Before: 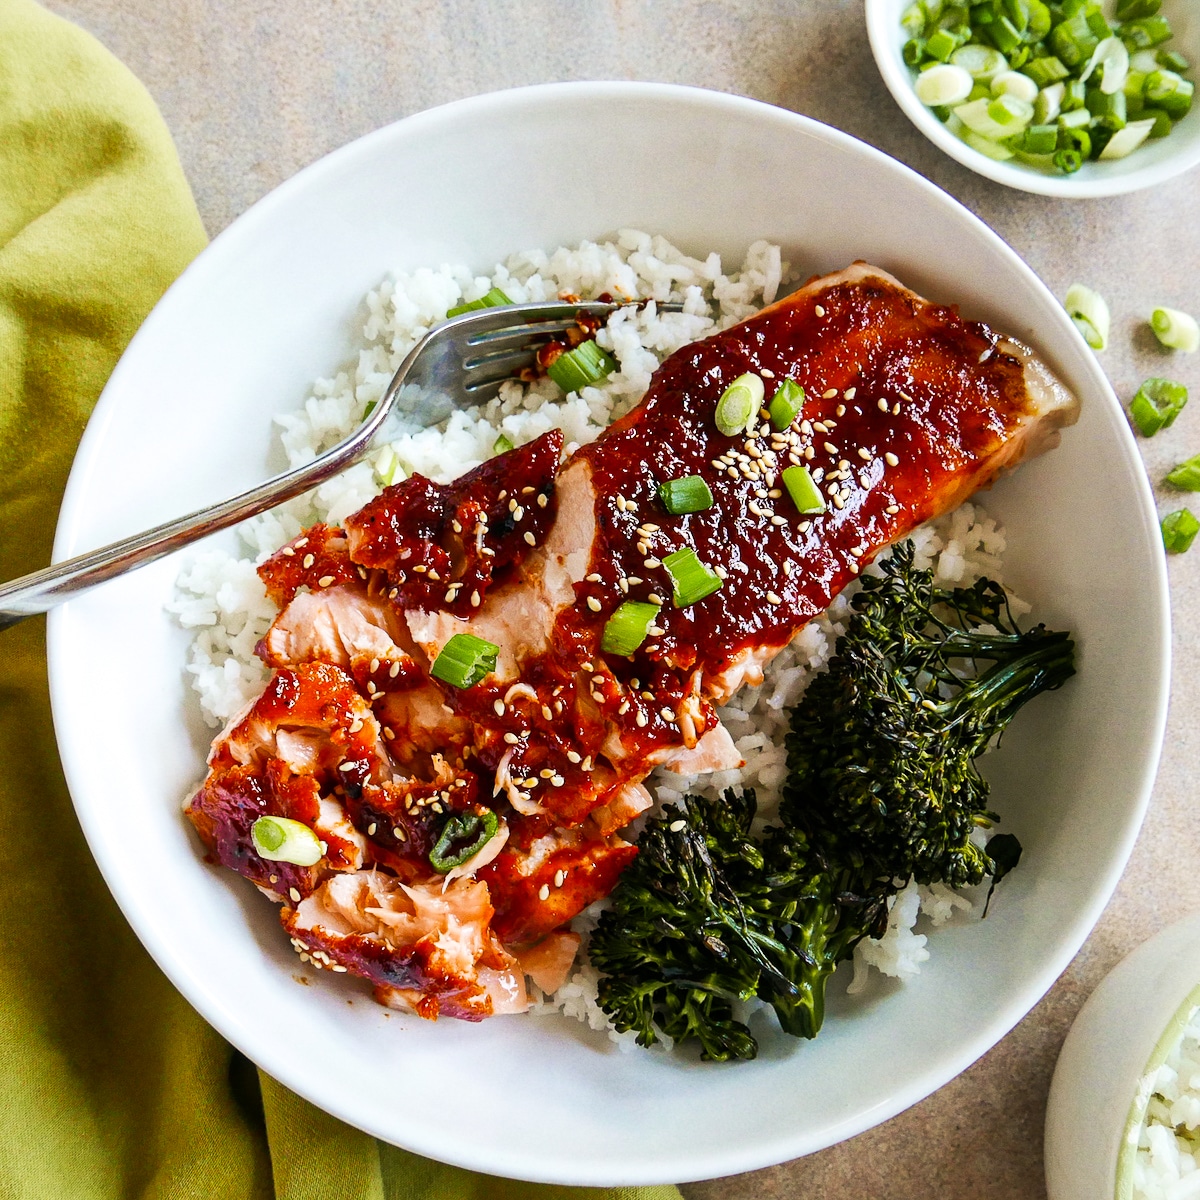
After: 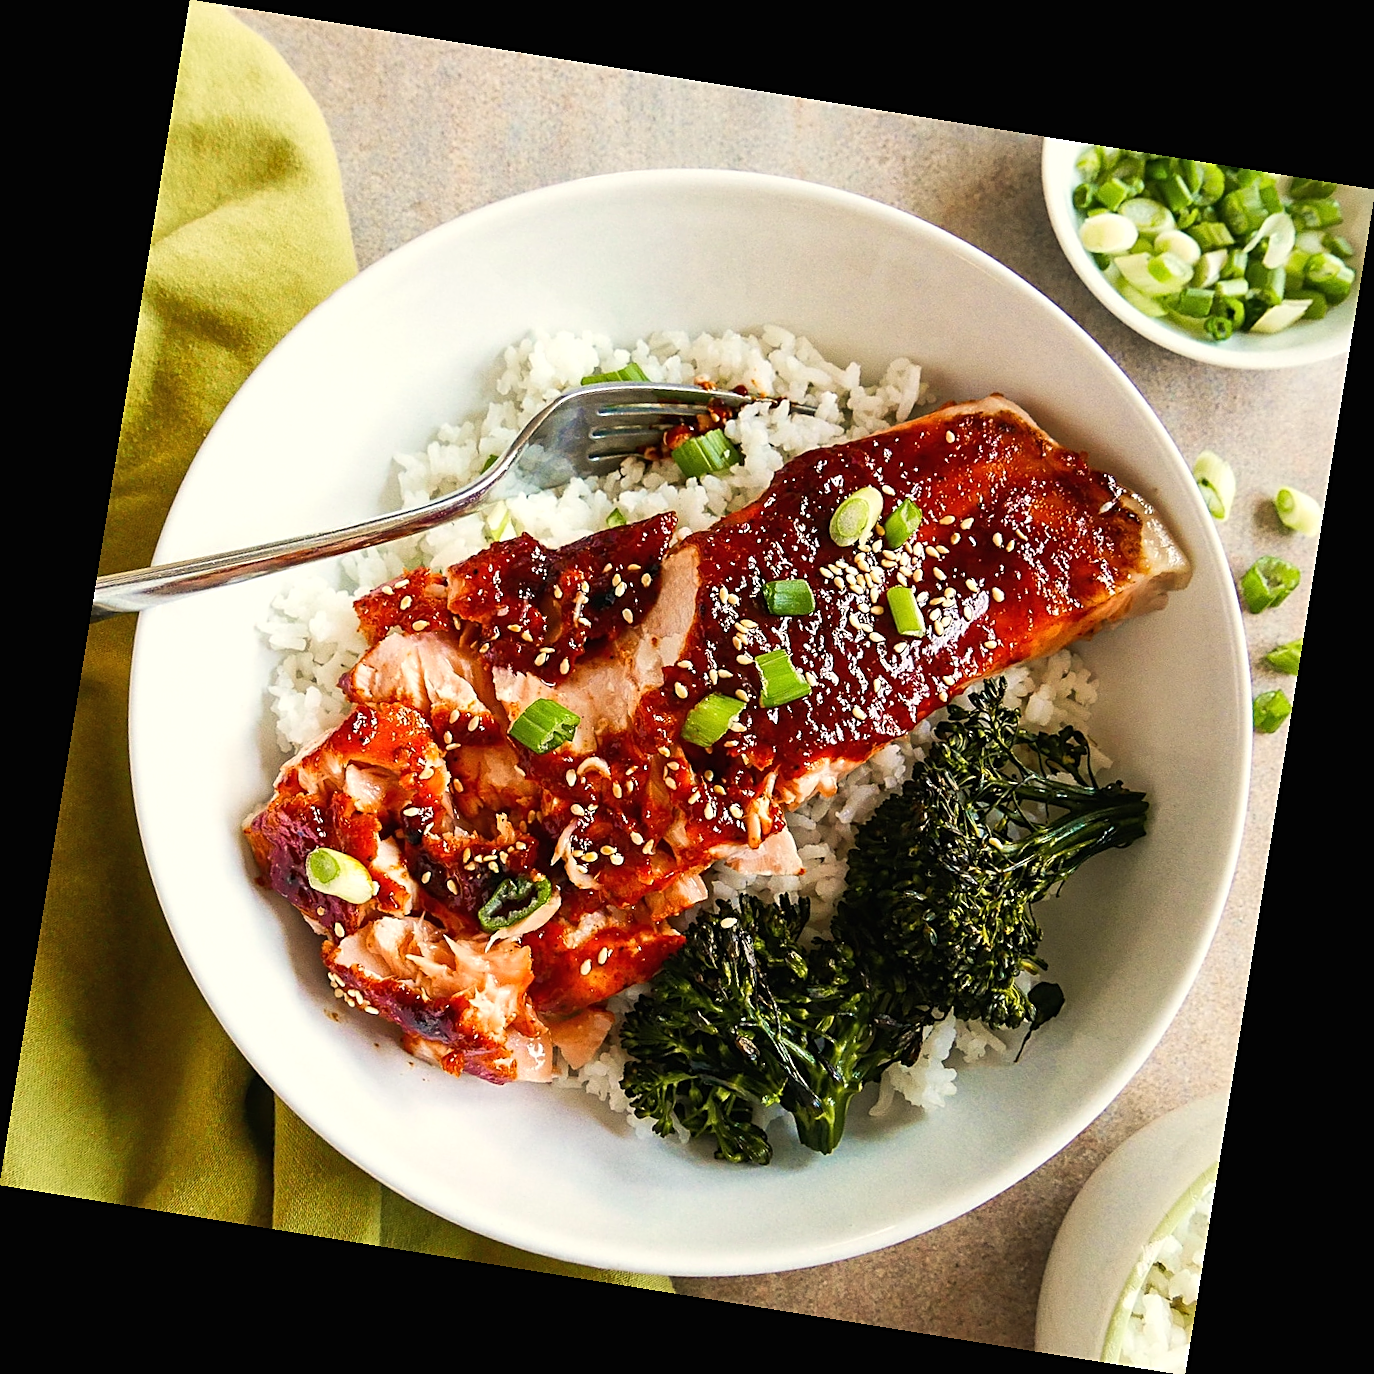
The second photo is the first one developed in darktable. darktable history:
white balance: red 1.045, blue 0.932
sharpen: on, module defaults
exposure: black level correction -0.001, exposure 0.08 EV, compensate highlight preservation false
rotate and perspective: rotation 9.12°, automatic cropping off
